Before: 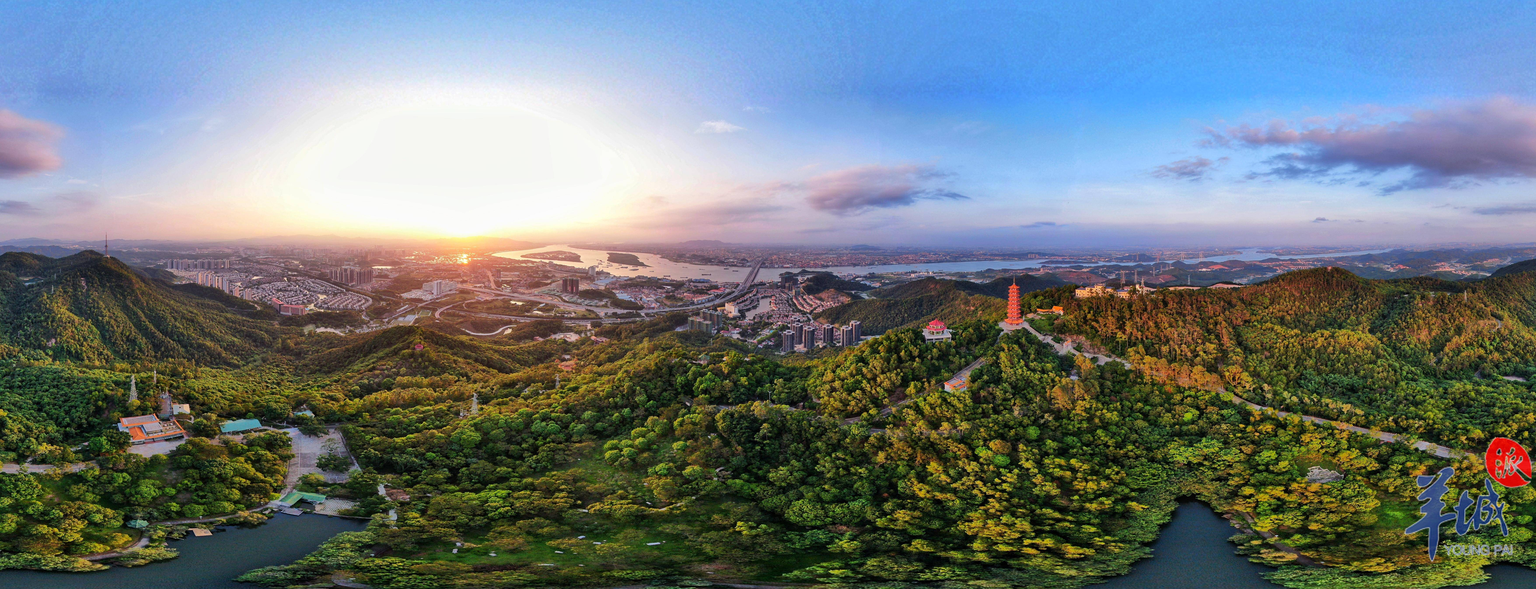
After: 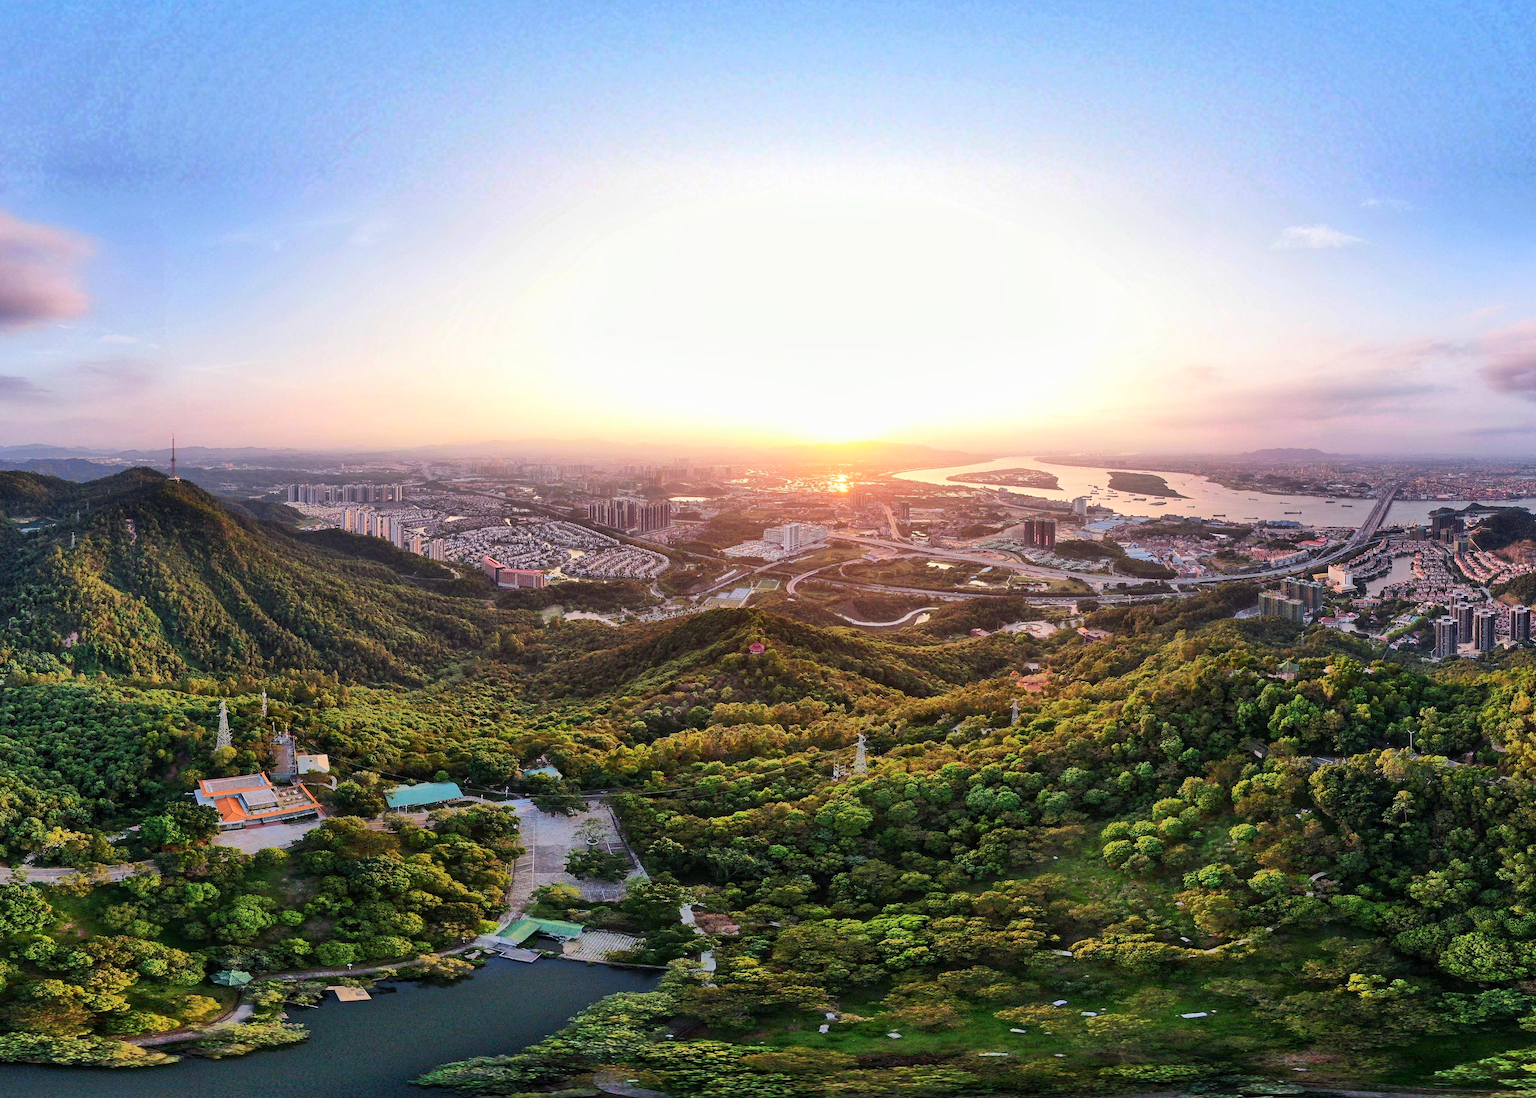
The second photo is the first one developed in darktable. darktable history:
crop: left 0.895%, right 45.51%, bottom 0.083%
tone equalizer: on, module defaults
contrast brightness saturation: contrast 0.155, brightness 0.053
